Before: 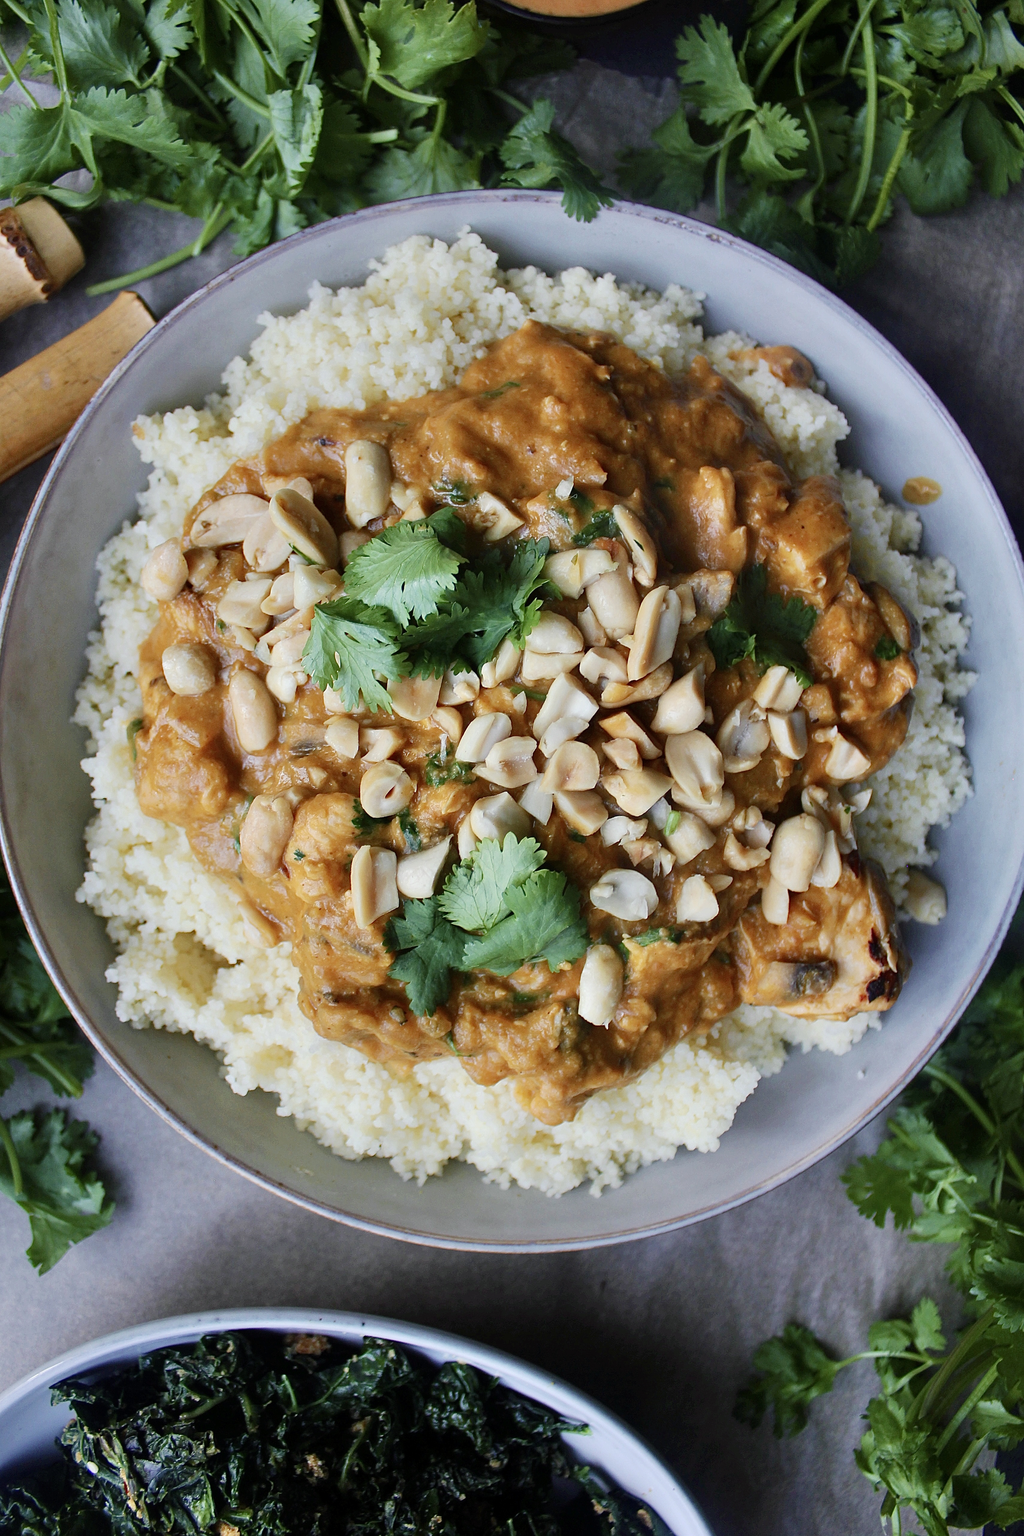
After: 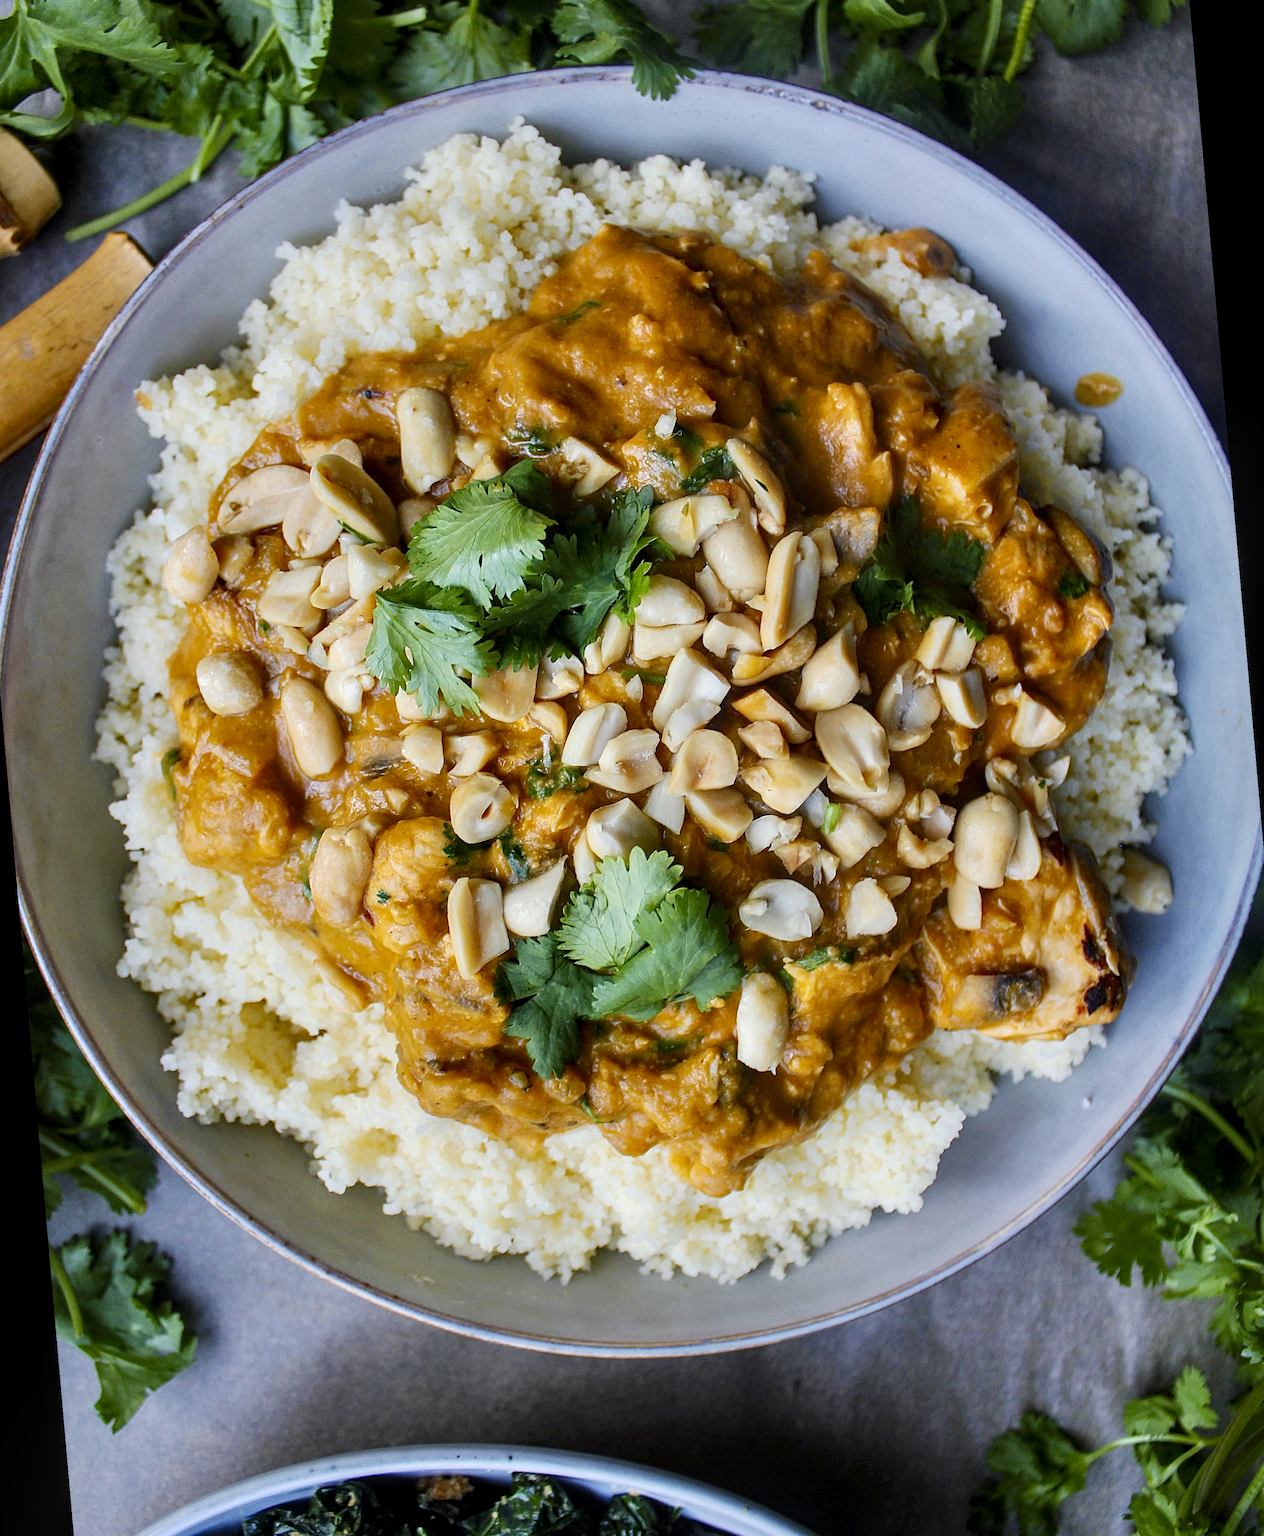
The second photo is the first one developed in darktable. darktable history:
local contrast: detail 130%
rotate and perspective: rotation -5°, crop left 0.05, crop right 0.952, crop top 0.11, crop bottom 0.89
color contrast: green-magenta contrast 0.85, blue-yellow contrast 1.25, unbound 0
